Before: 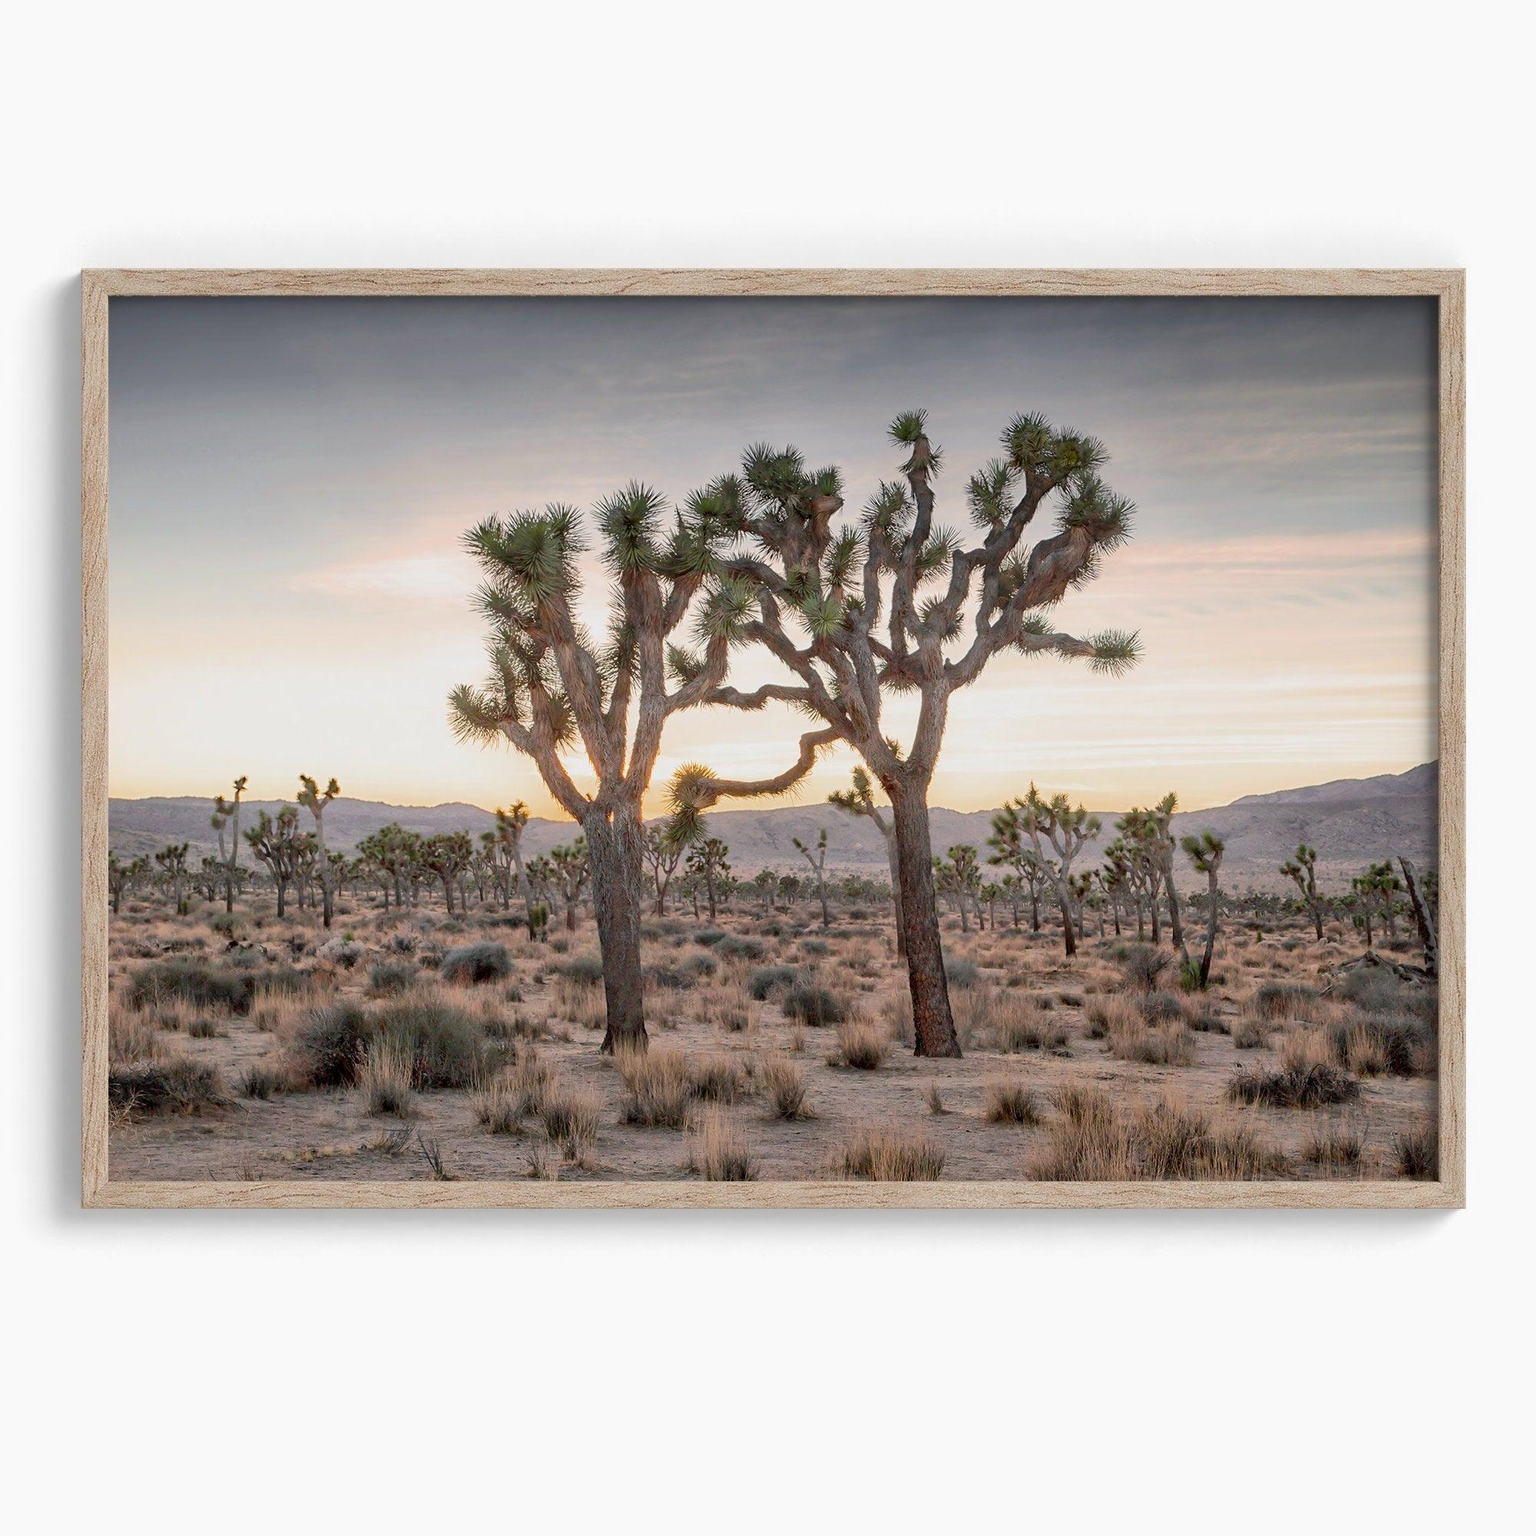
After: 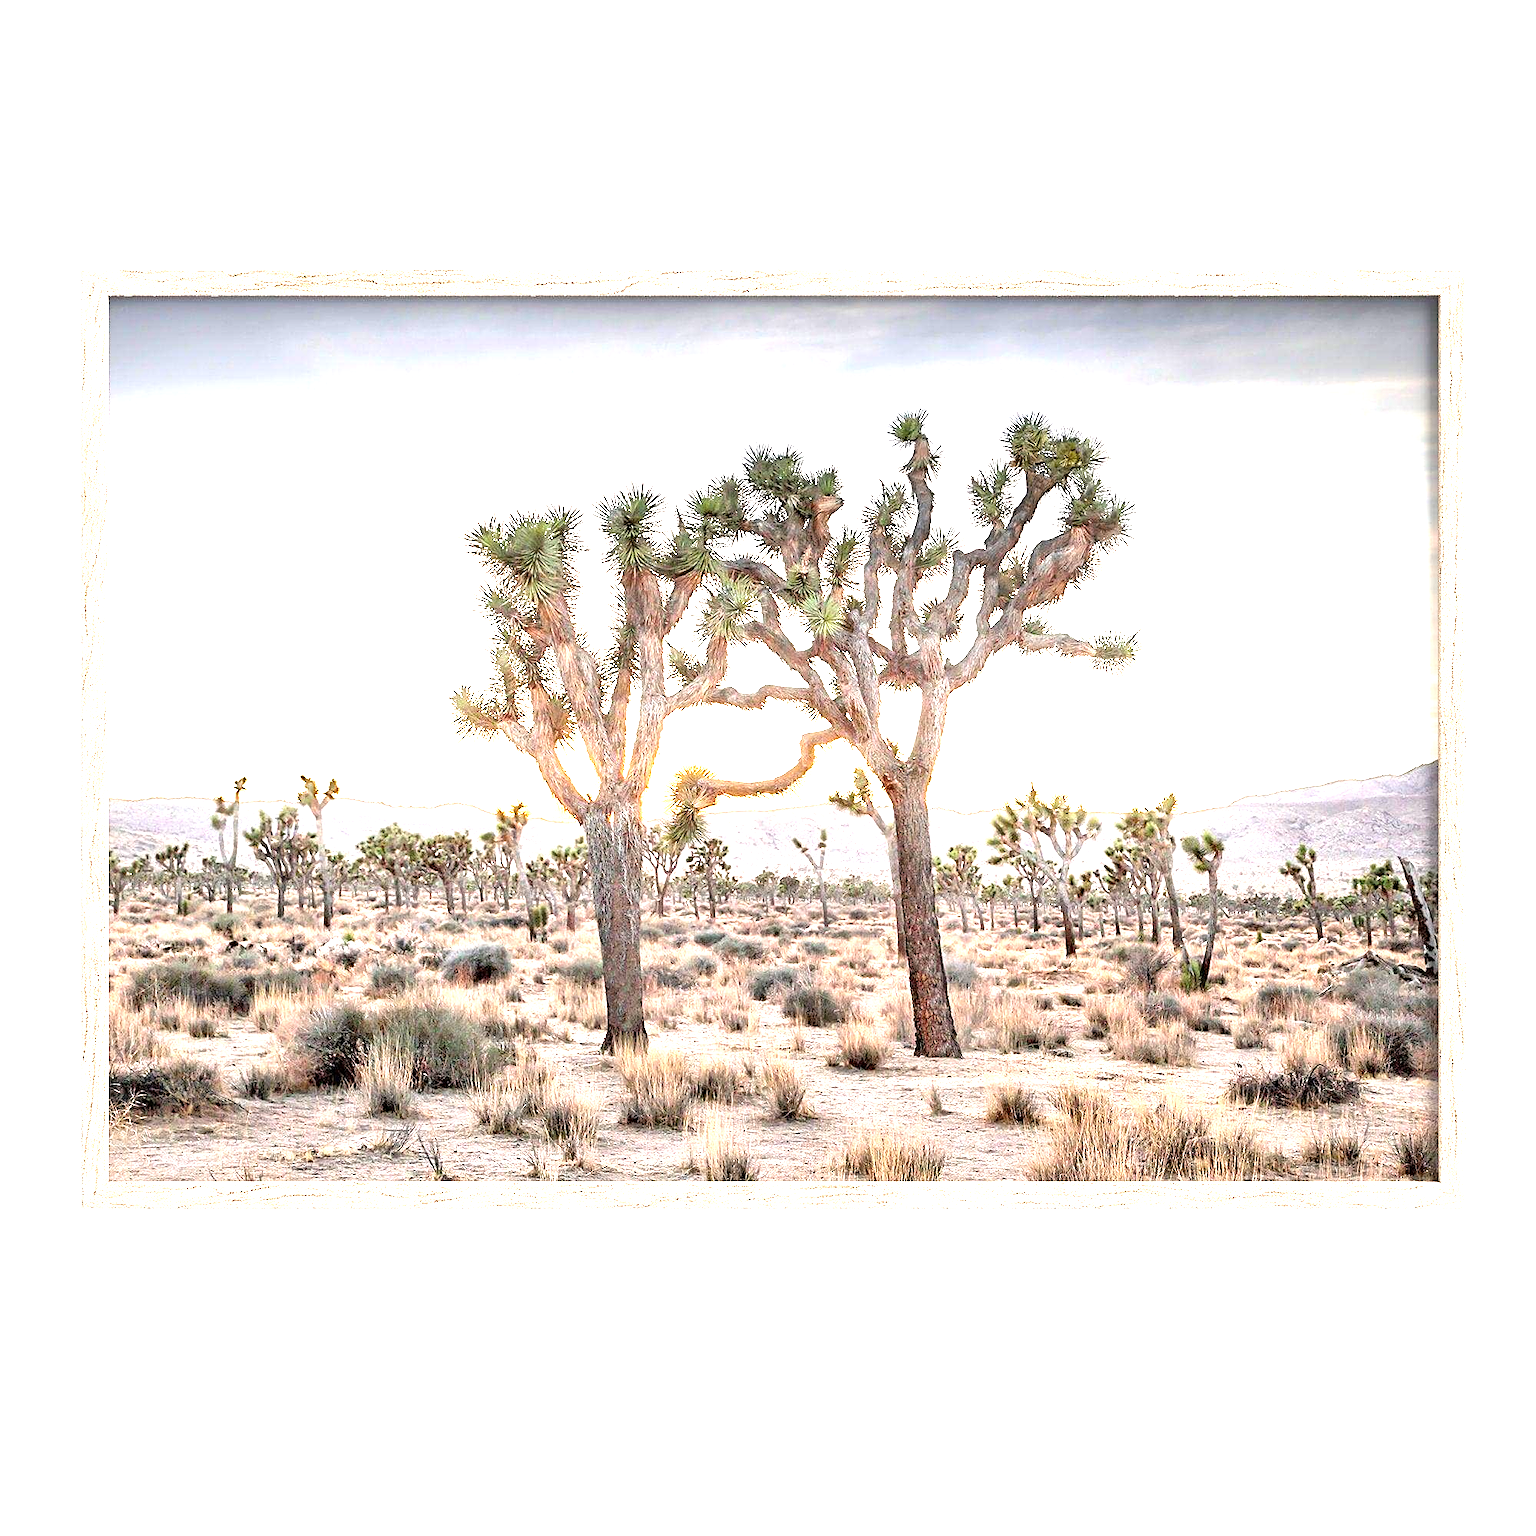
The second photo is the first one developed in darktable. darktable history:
sharpen: on, module defaults
exposure: black level correction 0, exposure 1.39 EV, compensate highlight preservation false
tone equalizer: -8 EV -0.759 EV, -7 EV -0.67 EV, -6 EV -0.605 EV, -5 EV -0.38 EV, -3 EV 0.402 EV, -2 EV 0.6 EV, -1 EV 0.68 EV, +0 EV 0.759 EV
